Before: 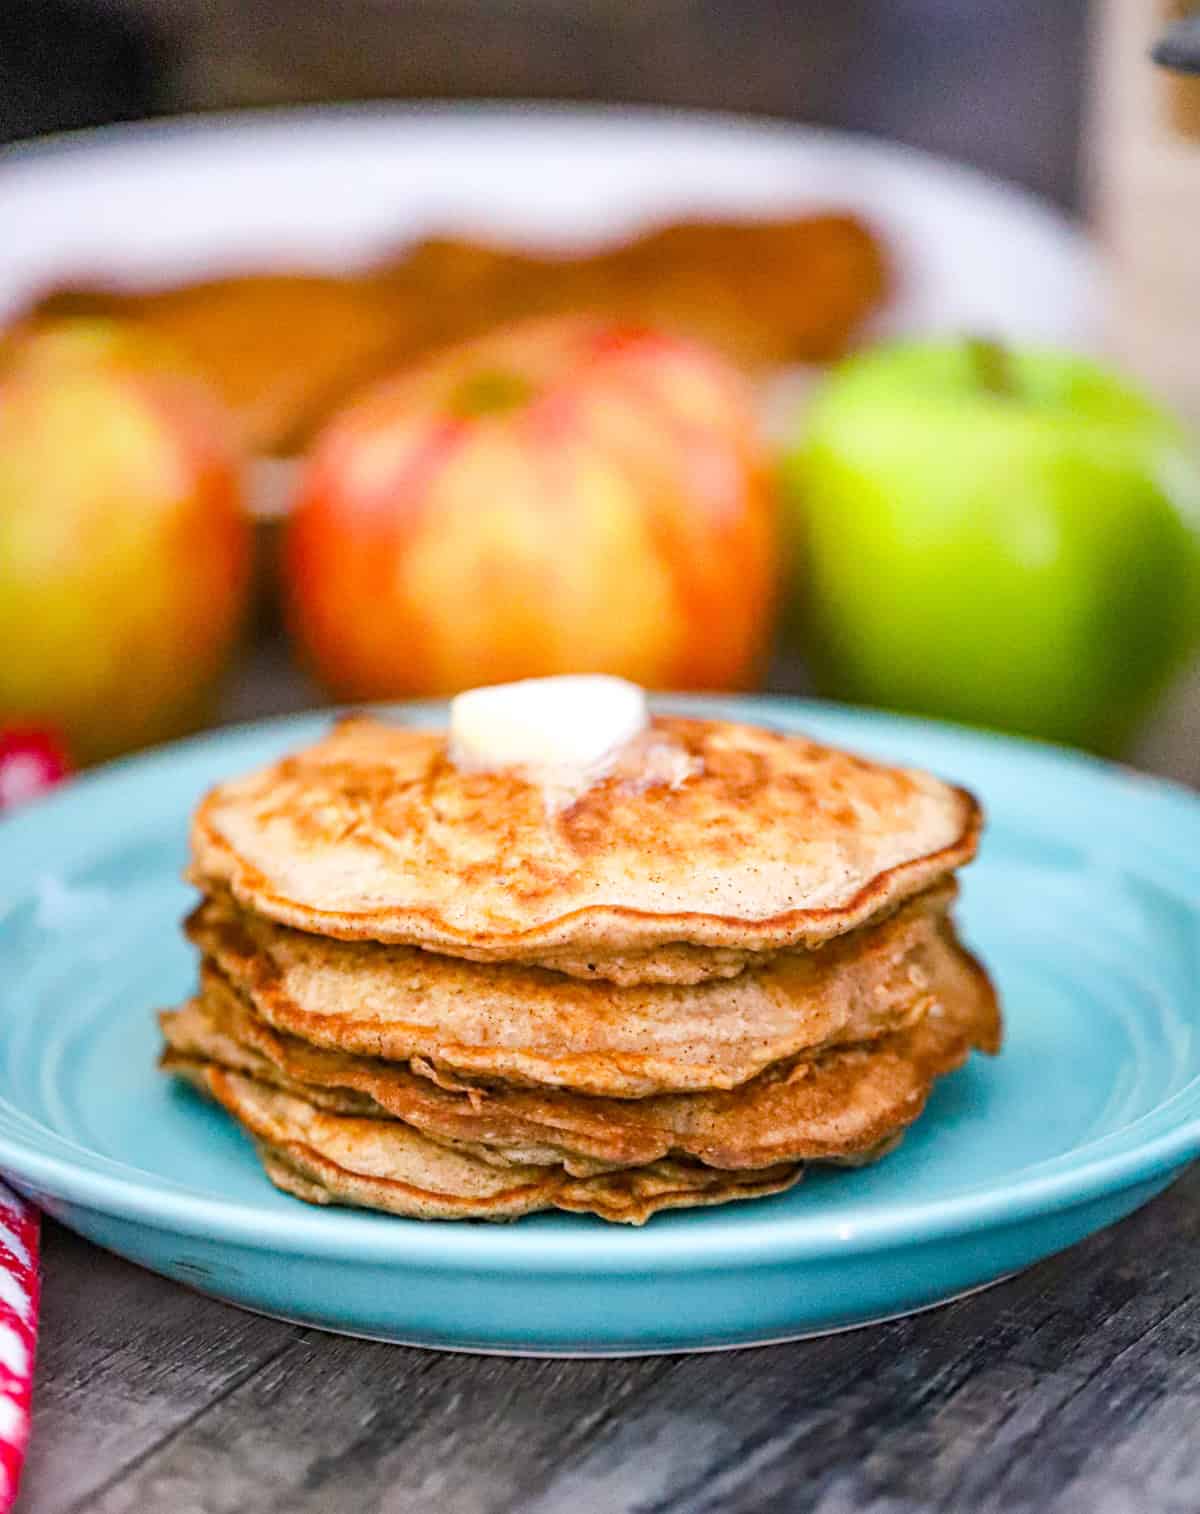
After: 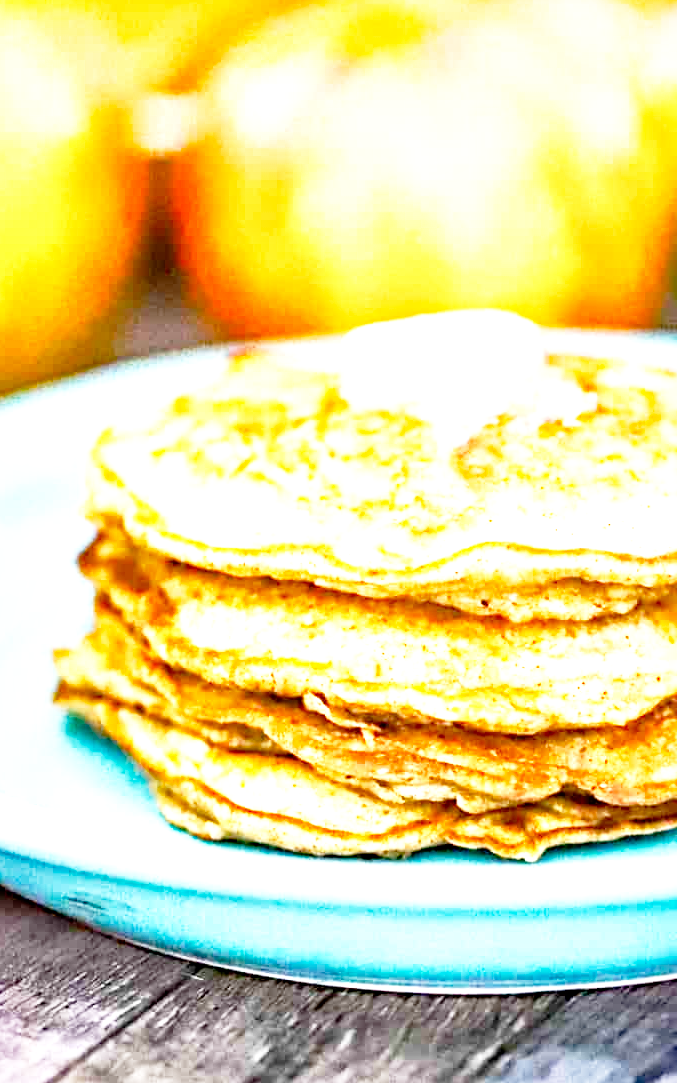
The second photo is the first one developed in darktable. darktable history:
base curve: curves: ch0 [(0, 0) (0.012, 0.01) (0.073, 0.168) (0.31, 0.711) (0.645, 0.957) (1, 1)], preserve colors none
haze removal: strength 0.286, distance 0.25, compatibility mode true, adaptive false
crop: left 8.935%, top 24.083%, right 34.637%, bottom 4.354%
exposure: black level correction 0, exposure 1.101 EV, compensate highlight preservation false
local contrast: mode bilateral grid, contrast 21, coarseness 50, detail 161%, midtone range 0.2
